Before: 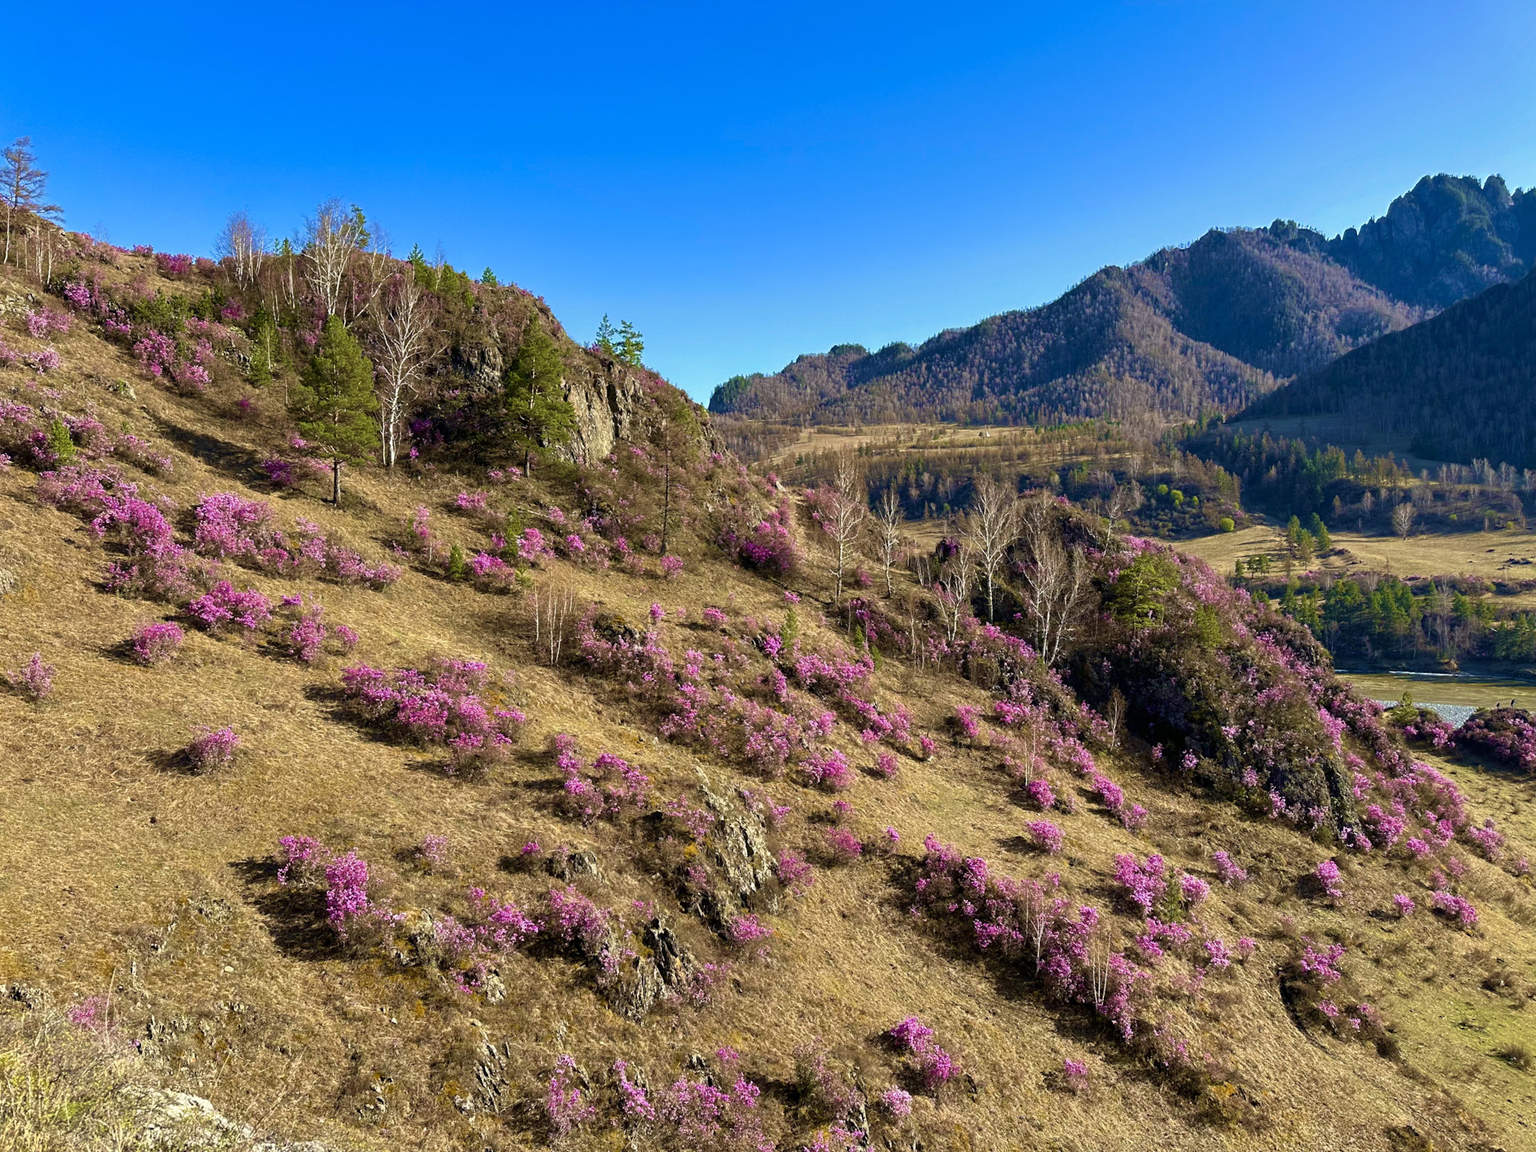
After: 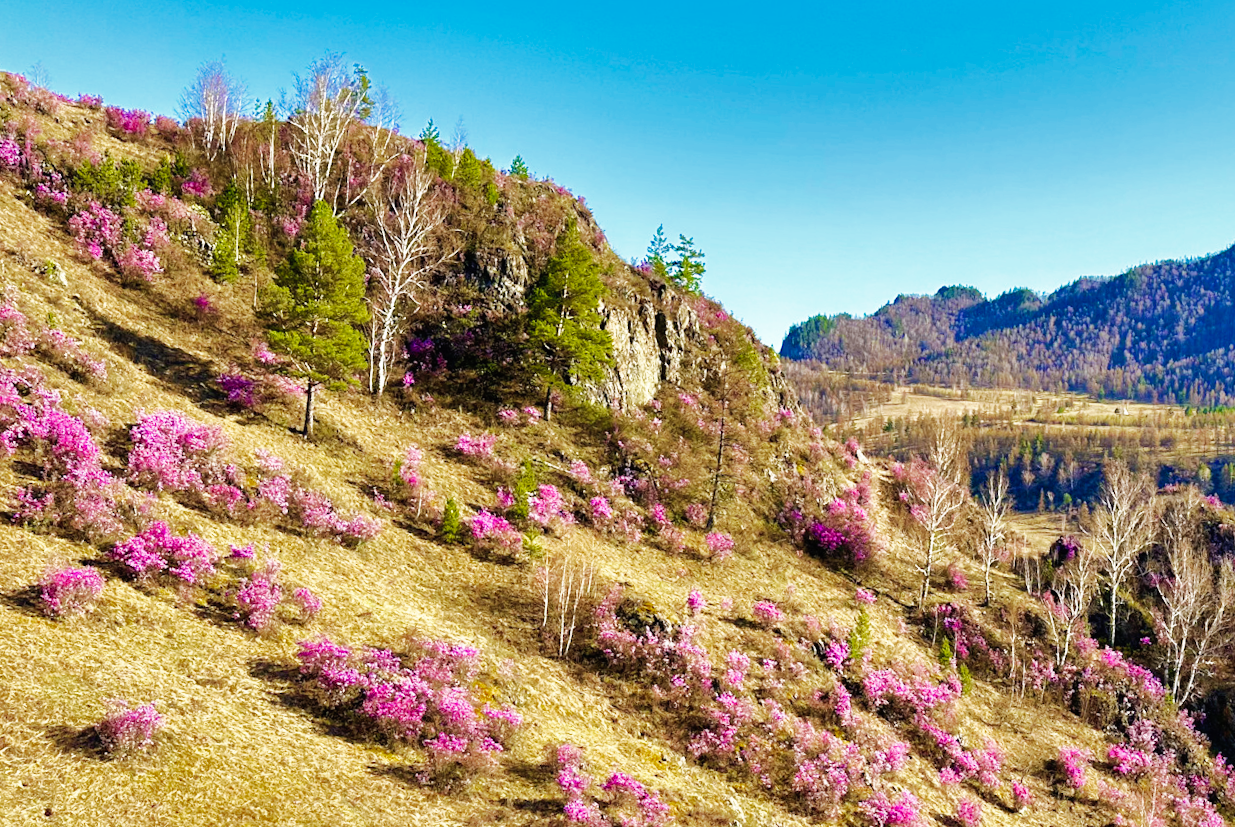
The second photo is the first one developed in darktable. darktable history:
base curve: curves: ch0 [(0, 0) (0.007, 0.004) (0.027, 0.03) (0.046, 0.07) (0.207, 0.54) (0.442, 0.872) (0.673, 0.972) (1, 1)], preserve colors none
crop and rotate: angle -4.4°, left 2.036%, top 6.773%, right 27.222%, bottom 30.078%
shadows and highlights: highlights -59.74
